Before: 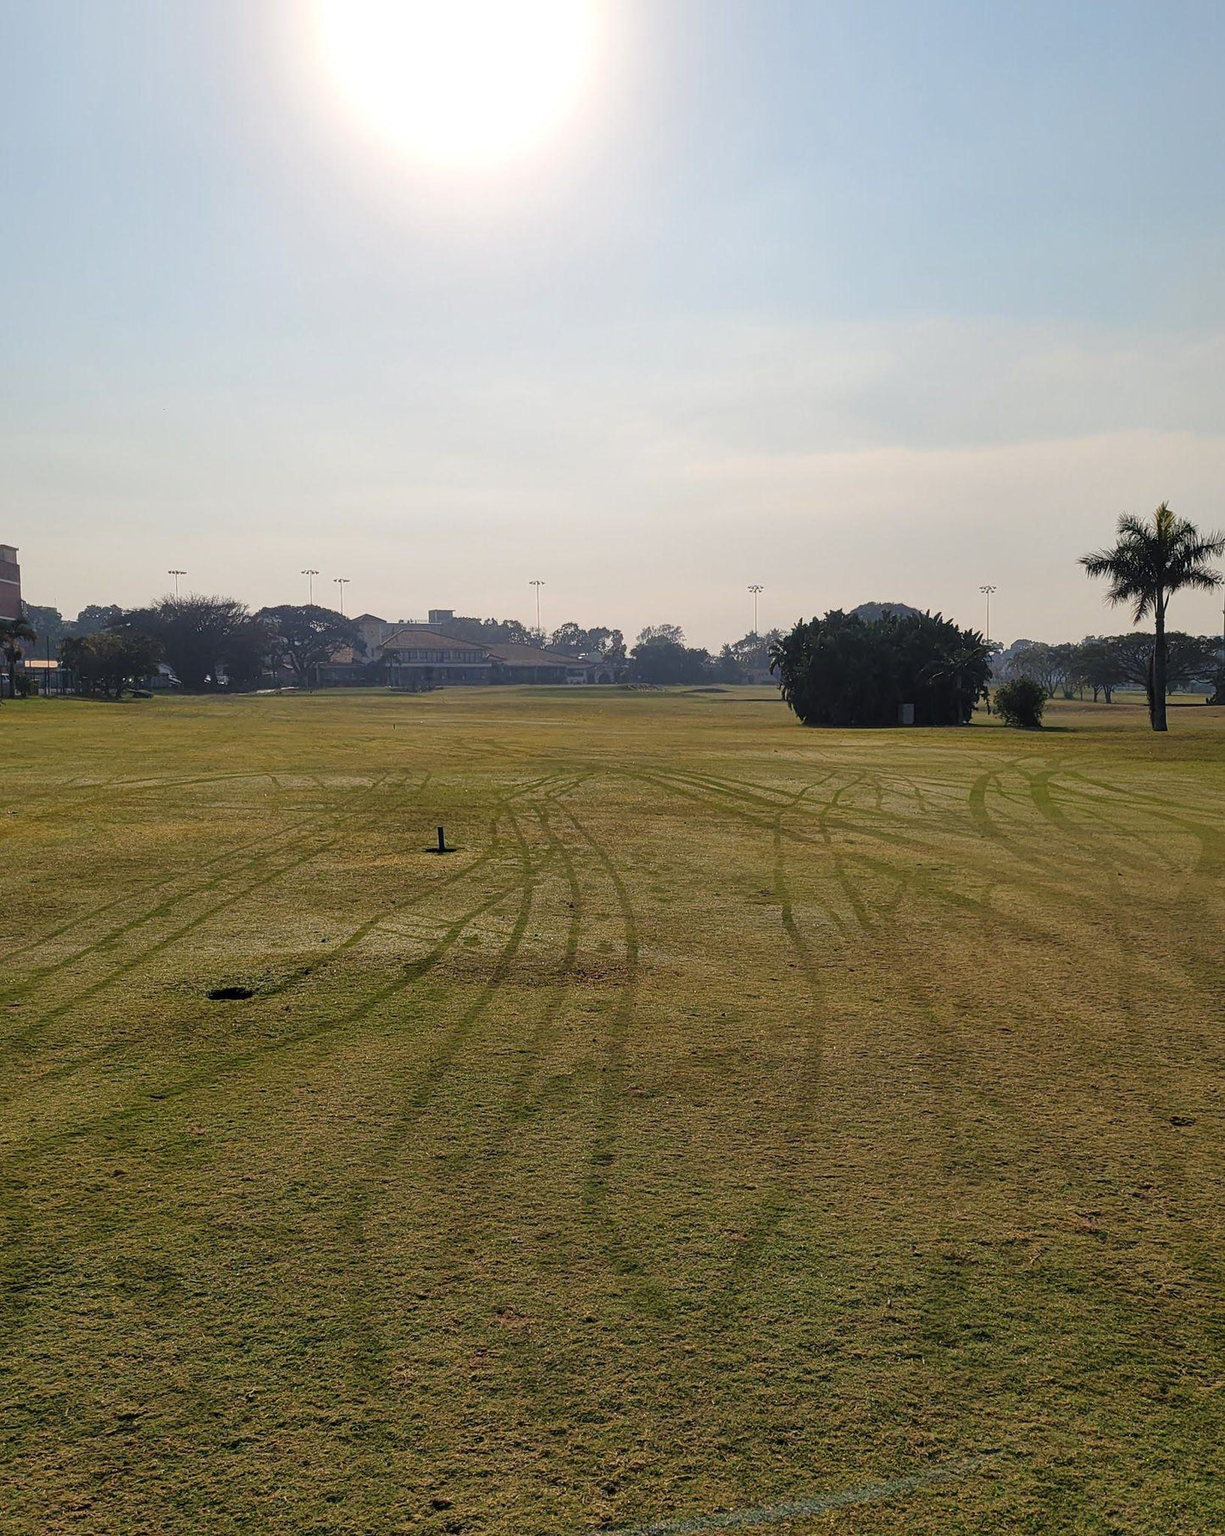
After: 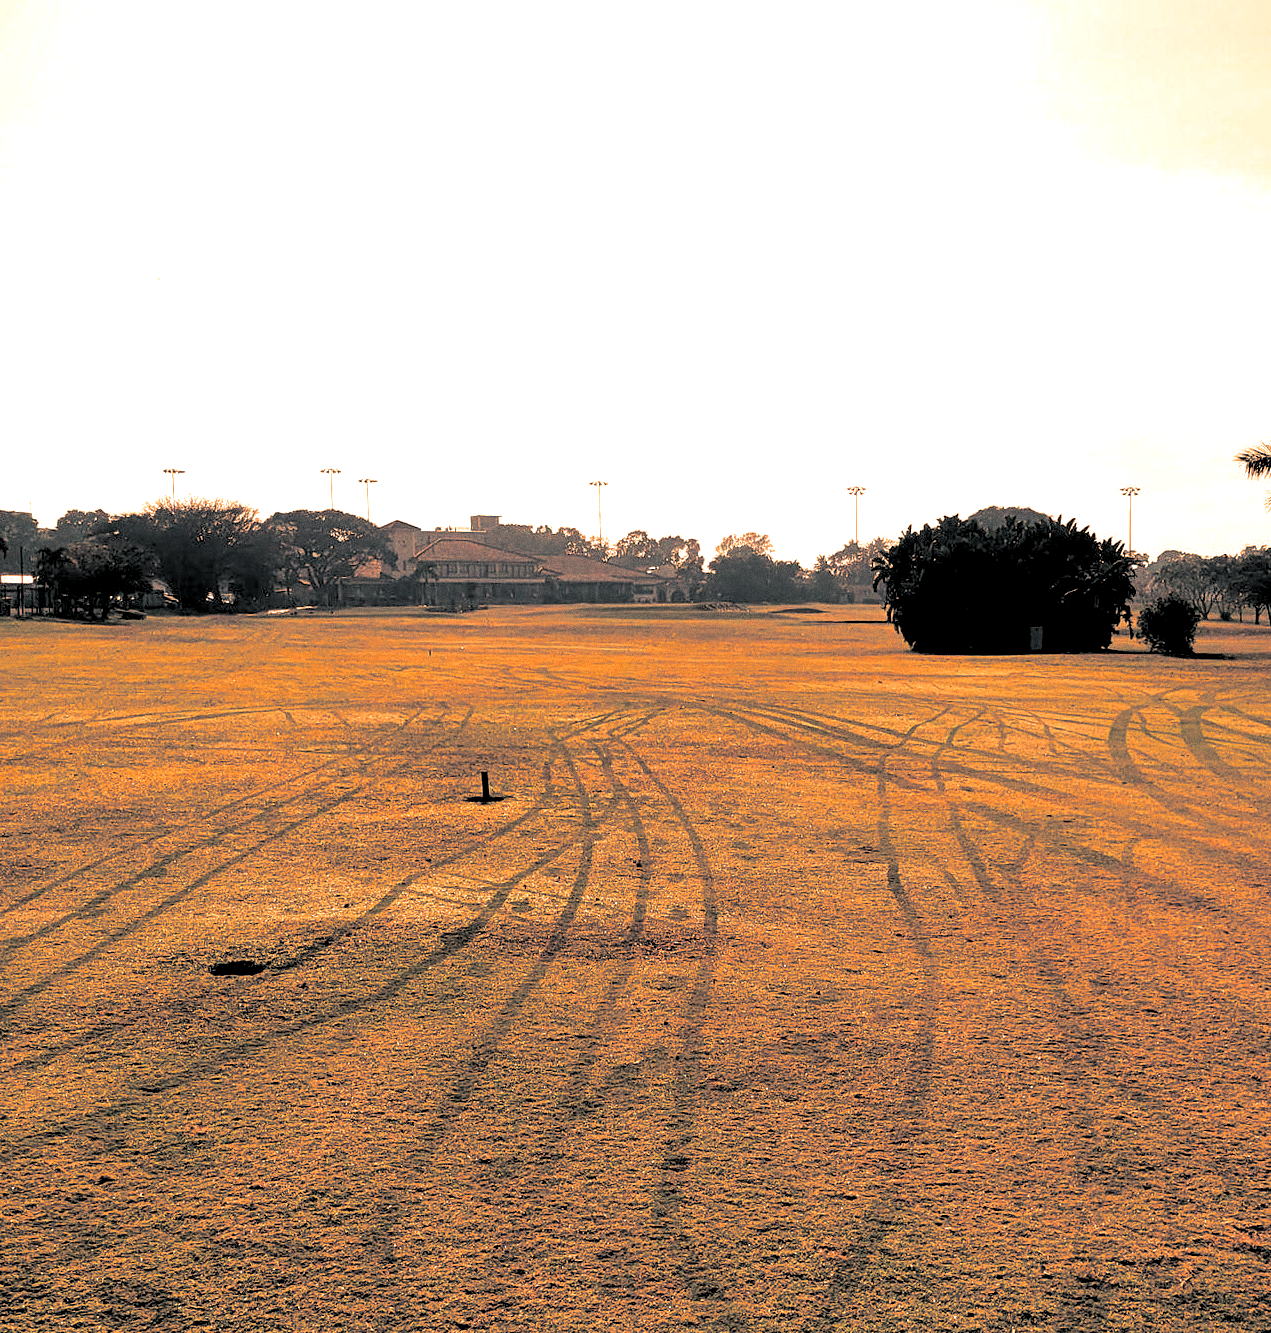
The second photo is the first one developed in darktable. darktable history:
crop and rotate: left 2.425%, top 11.305%, right 9.6%, bottom 15.08%
haze removal: compatibility mode true, adaptive false
white balance: red 1.467, blue 0.684
exposure: black level correction 0, exposure 0.7 EV, compensate exposure bias true, compensate highlight preservation false
grain: coarseness 0.09 ISO
split-toning: shadows › hue 205.2°, shadows › saturation 0.29, highlights › hue 50.4°, highlights › saturation 0.38, balance -49.9
rgb levels: levels [[0.034, 0.472, 0.904], [0, 0.5, 1], [0, 0.5, 1]]
